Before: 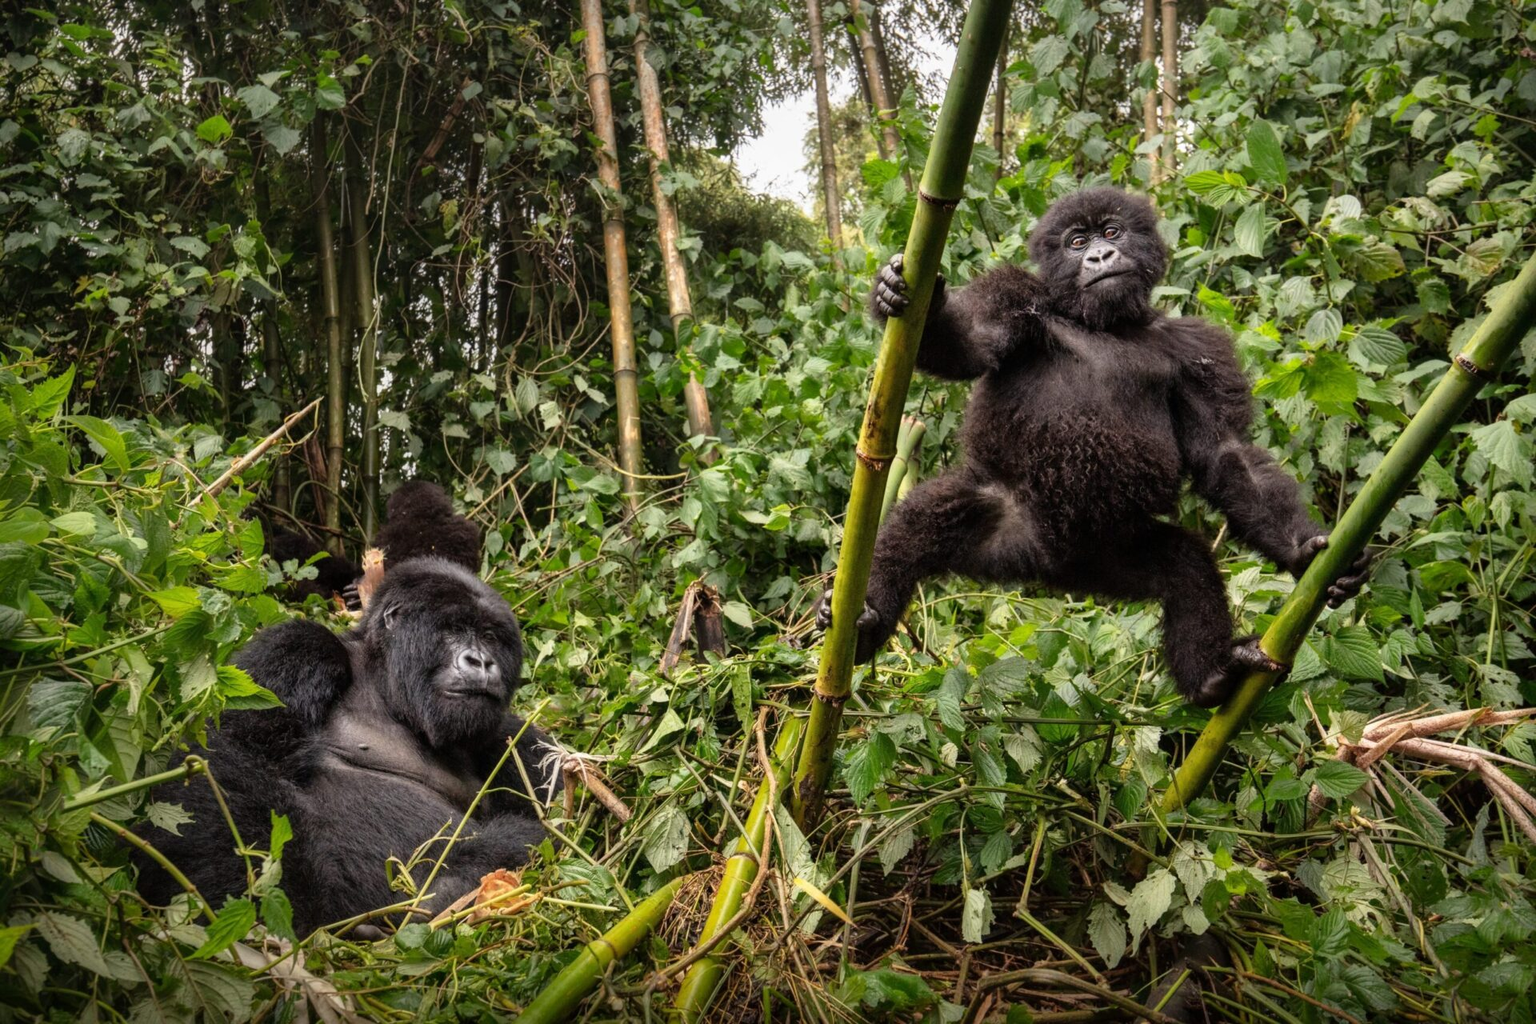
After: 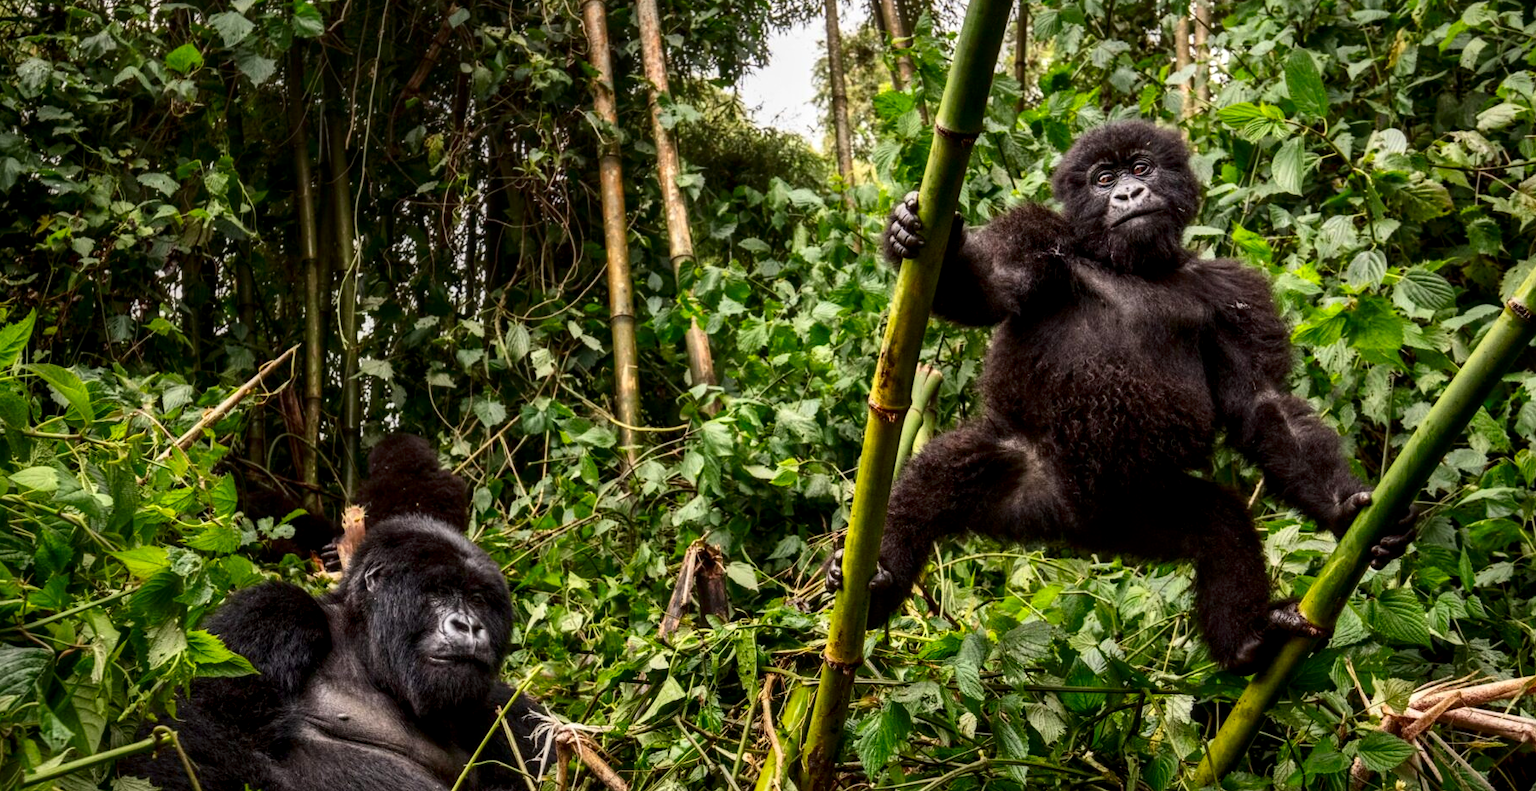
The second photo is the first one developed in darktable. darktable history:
crop: left 2.737%, top 7.287%, right 3.421%, bottom 20.179%
local contrast: on, module defaults
contrast brightness saturation: contrast 0.19, brightness -0.11, saturation 0.21
